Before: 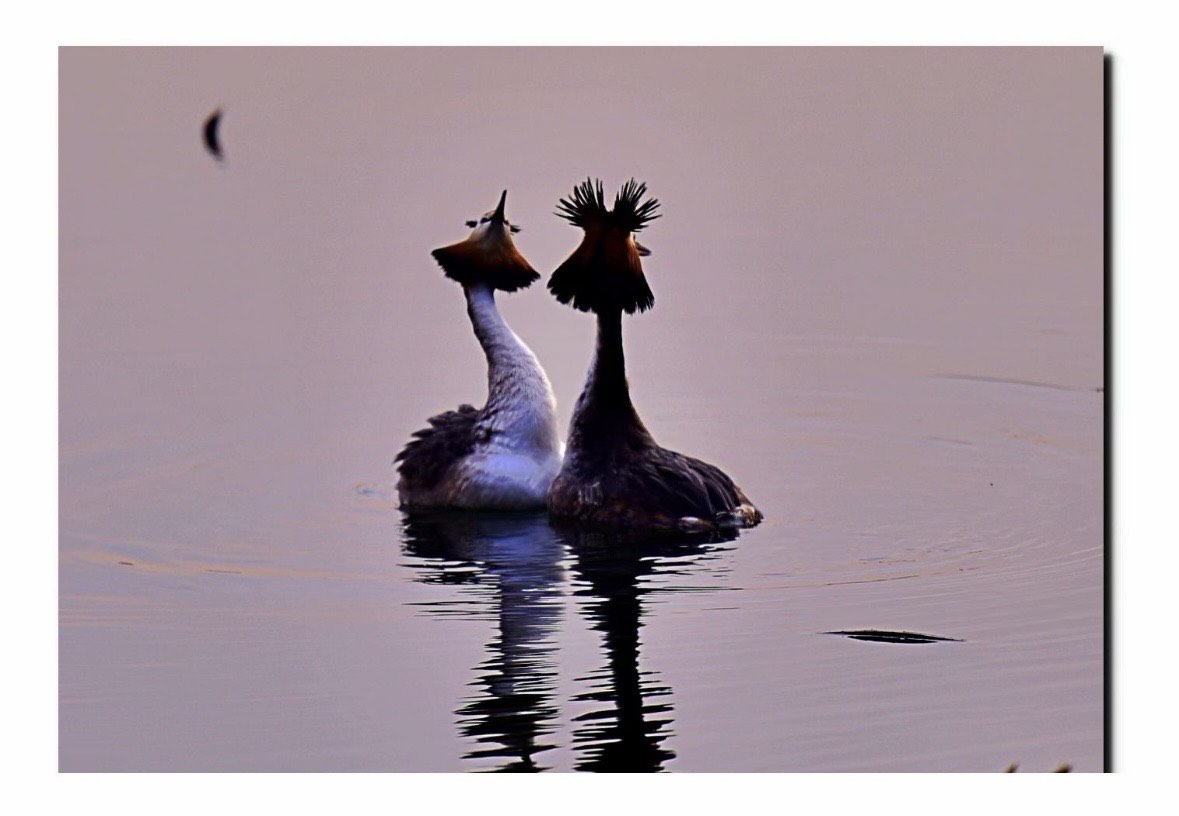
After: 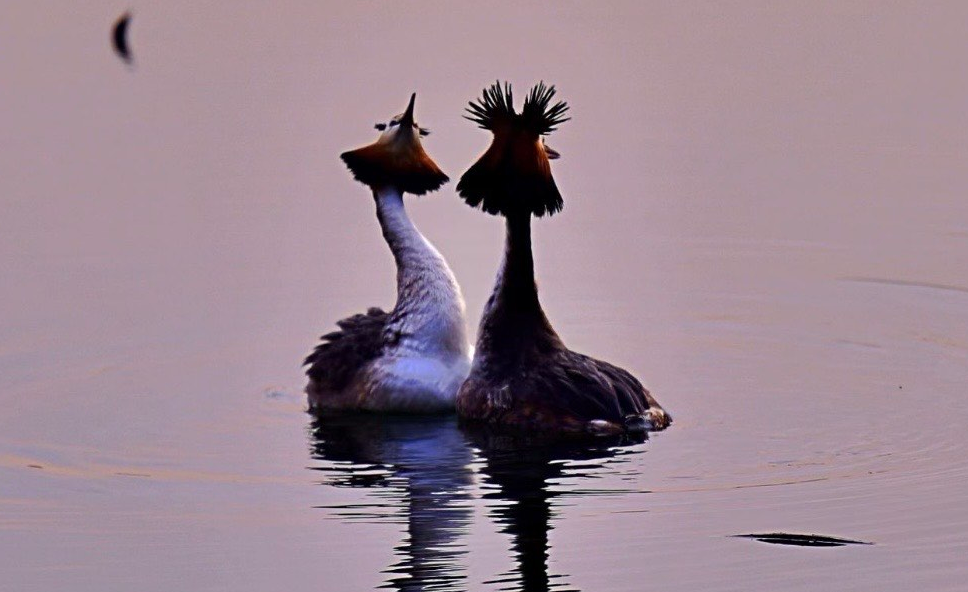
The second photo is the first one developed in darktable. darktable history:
crop: left 7.735%, top 11.989%, right 10.125%, bottom 15.433%
